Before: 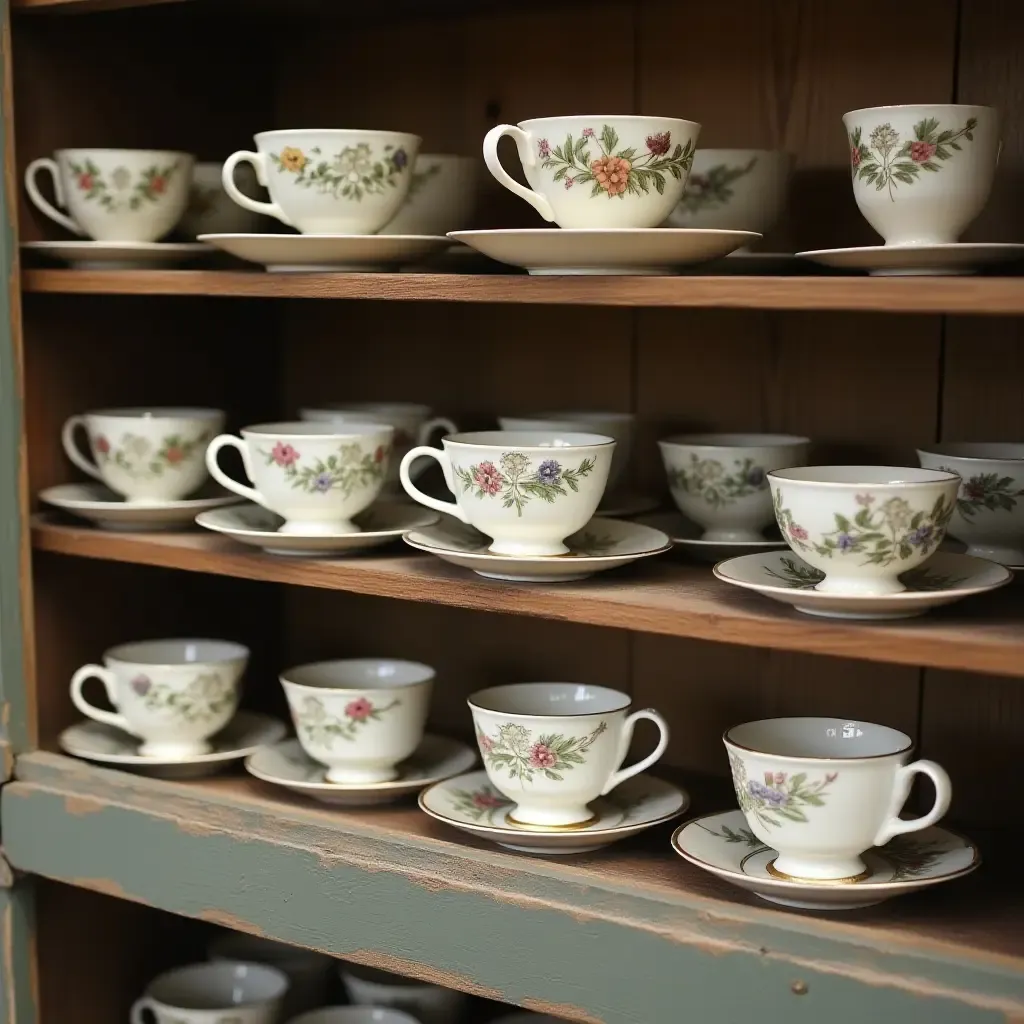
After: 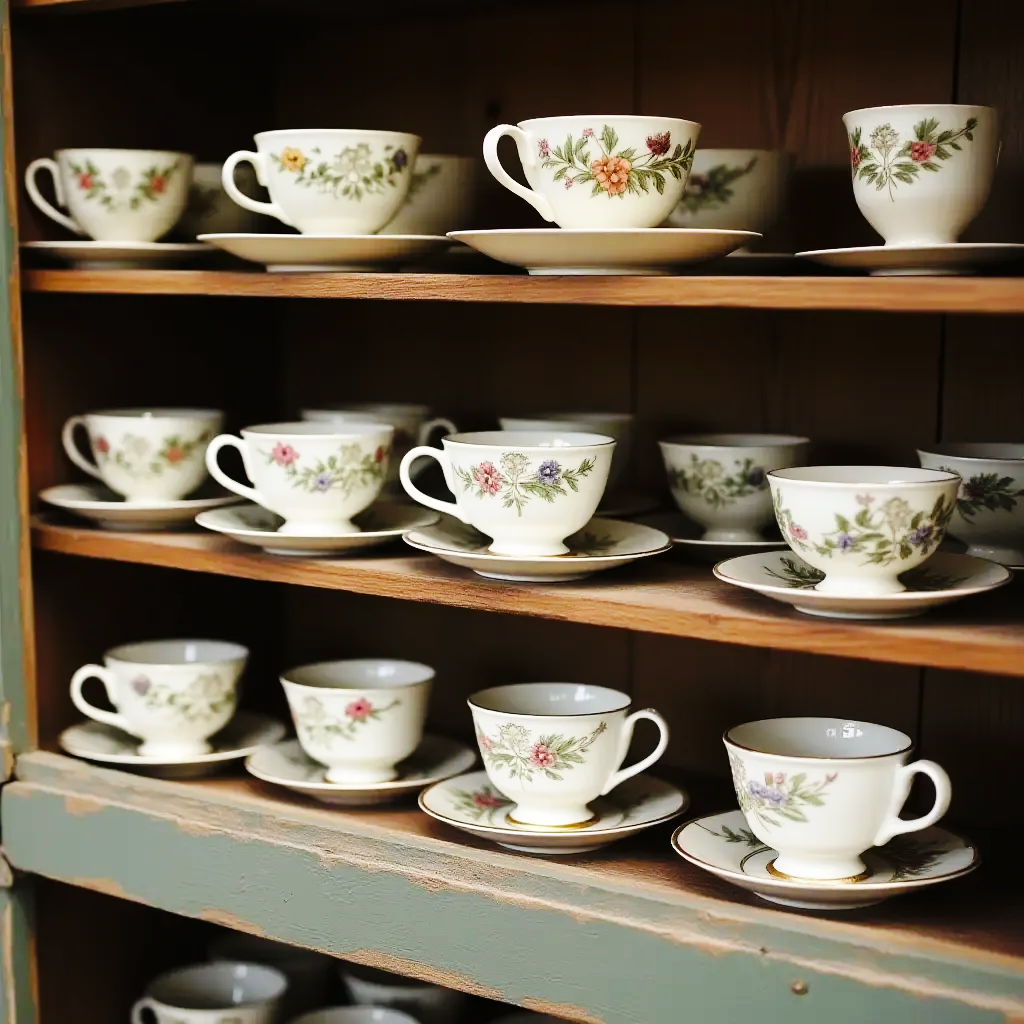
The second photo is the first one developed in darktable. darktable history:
base curve: curves: ch0 [(0, 0) (0.036, 0.025) (0.121, 0.166) (0.206, 0.329) (0.605, 0.79) (1, 1)], preserve colors none
